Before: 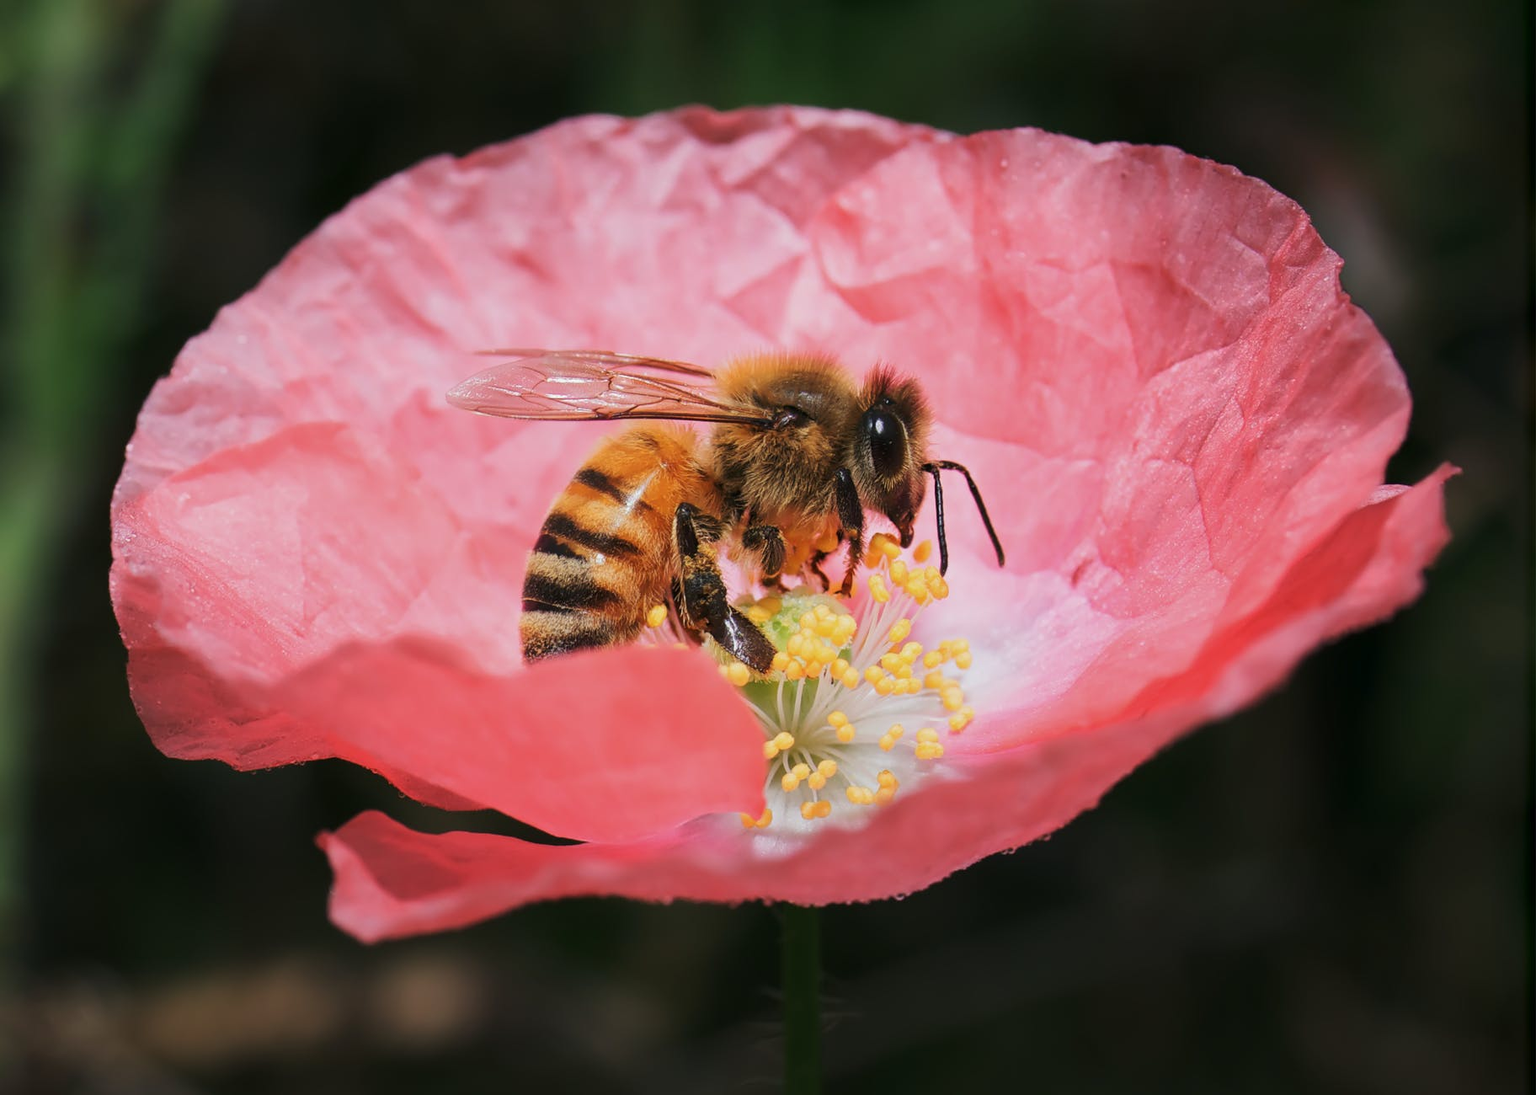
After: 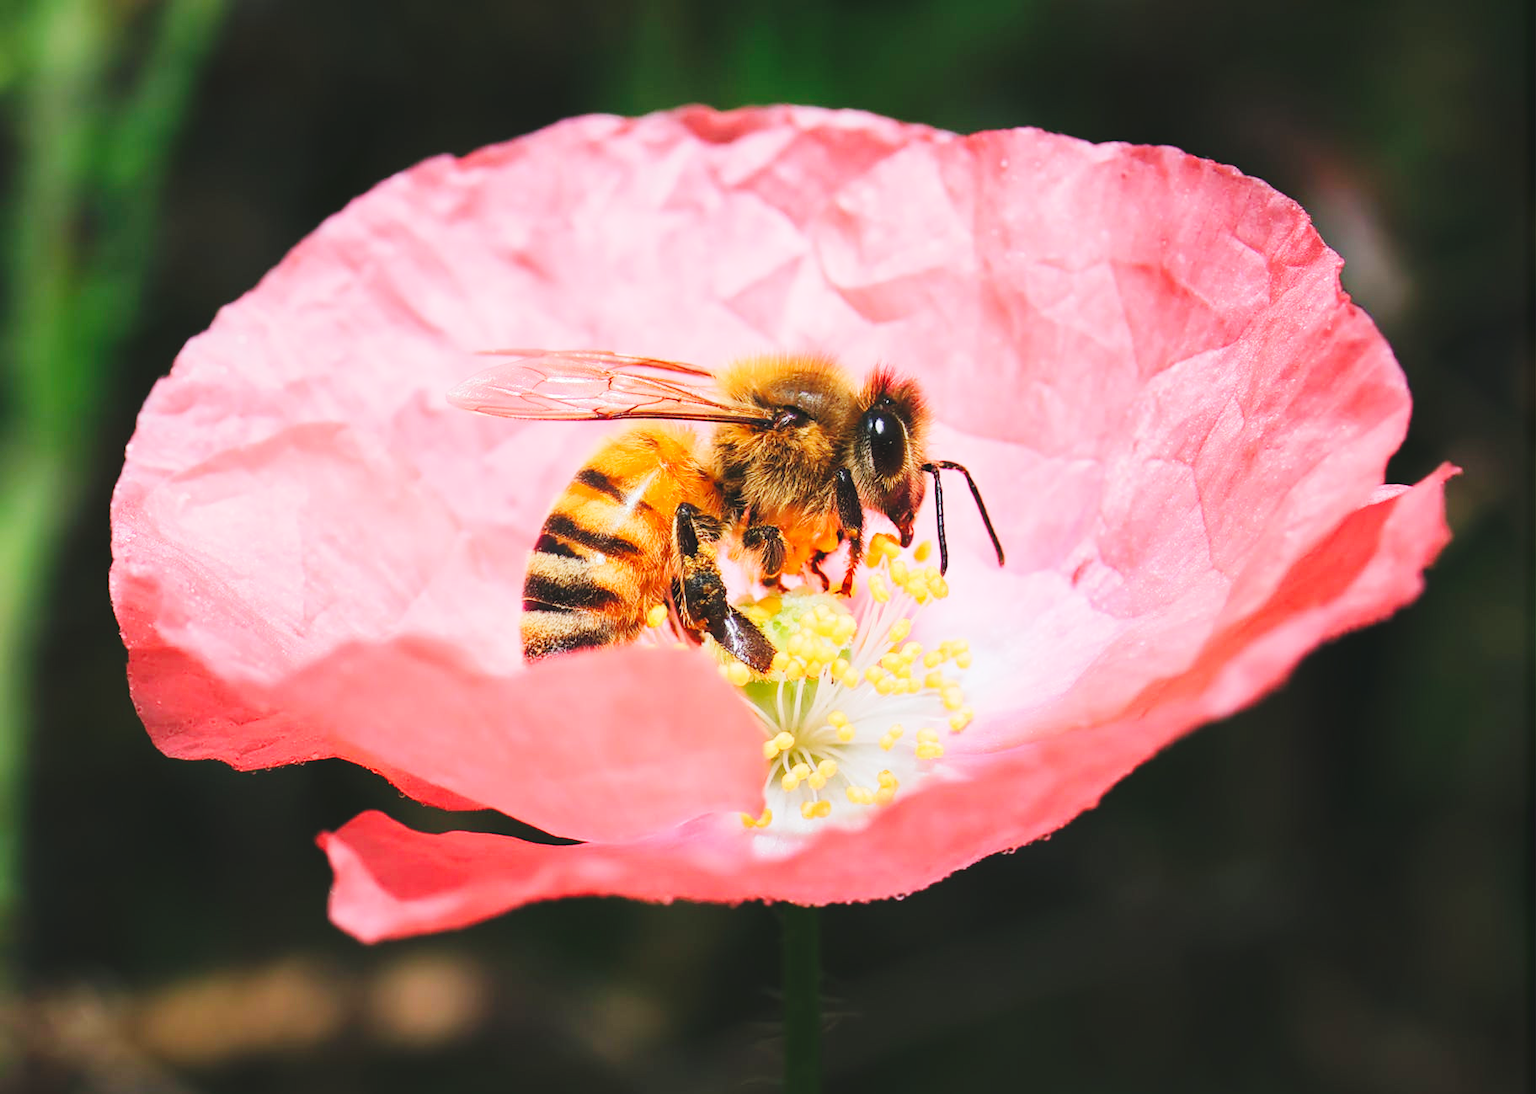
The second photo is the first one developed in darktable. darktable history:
base curve: curves: ch0 [(0, 0) (0.036, 0.025) (0.121, 0.166) (0.206, 0.329) (0.605, 0.79) (1, 1)], preserve colors none
contrast brightness saturation: contrast -0.1, brightness 0.05, saturation 0.08
exposure: black level correction 0, exposure 0.7 EV, compensate exposure bias true, compensate highlight preservation false
